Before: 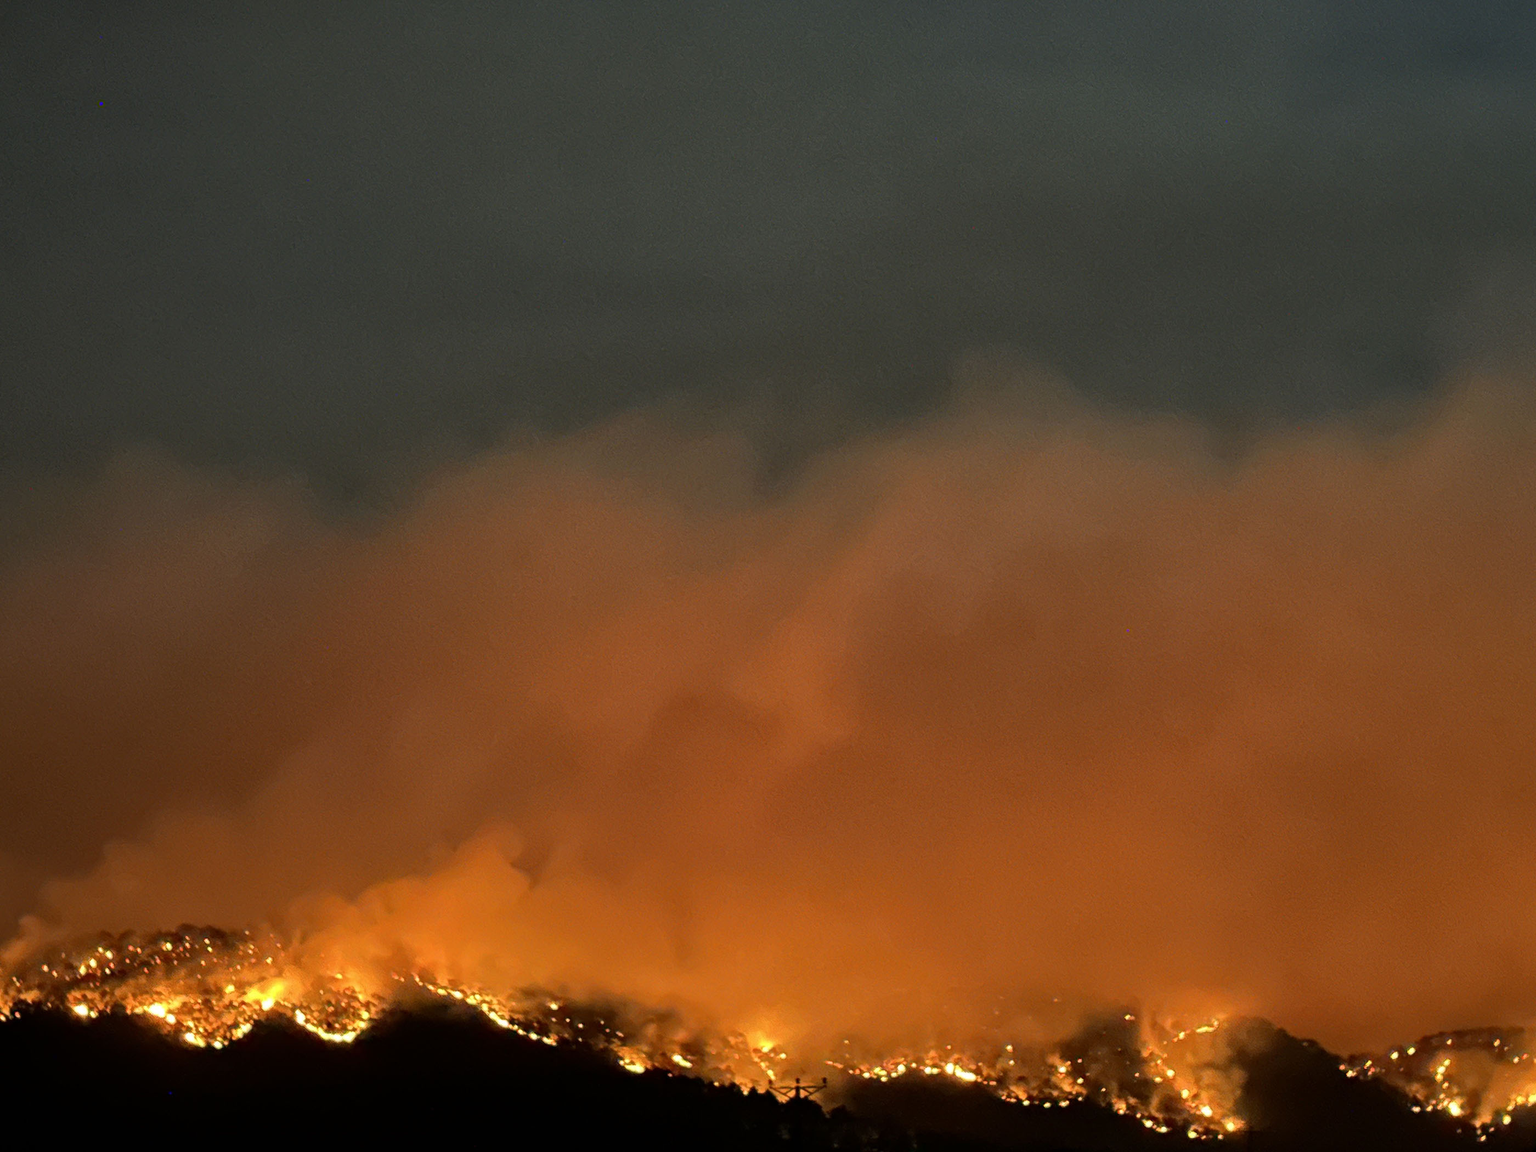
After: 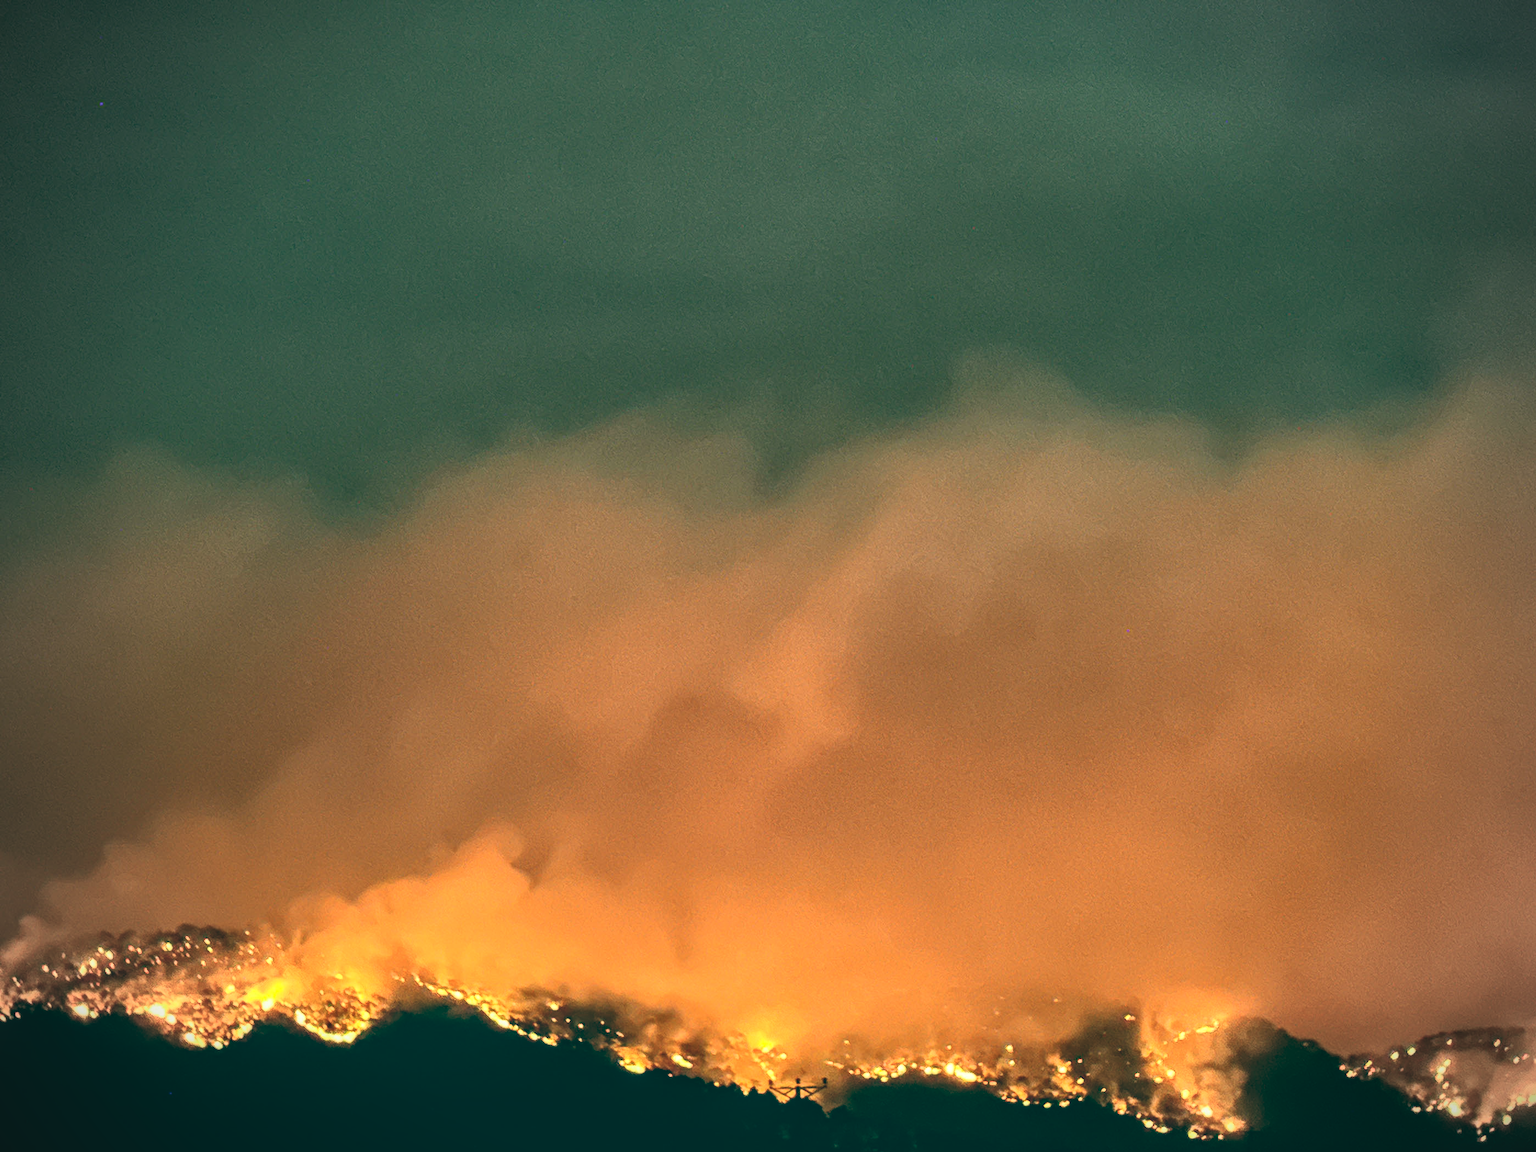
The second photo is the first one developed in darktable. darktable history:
contrast brightness saturation: contrast 0.39, brightness 0.53
color balance: lift [1.005, 0.99, 1.007, 1.01], gamma [1, 1.034, 1.032, 0.966], gain [0.873, 1.055, 1.067, 0.933]
local contrast: detail 130%
vignetting: on, module defaults
